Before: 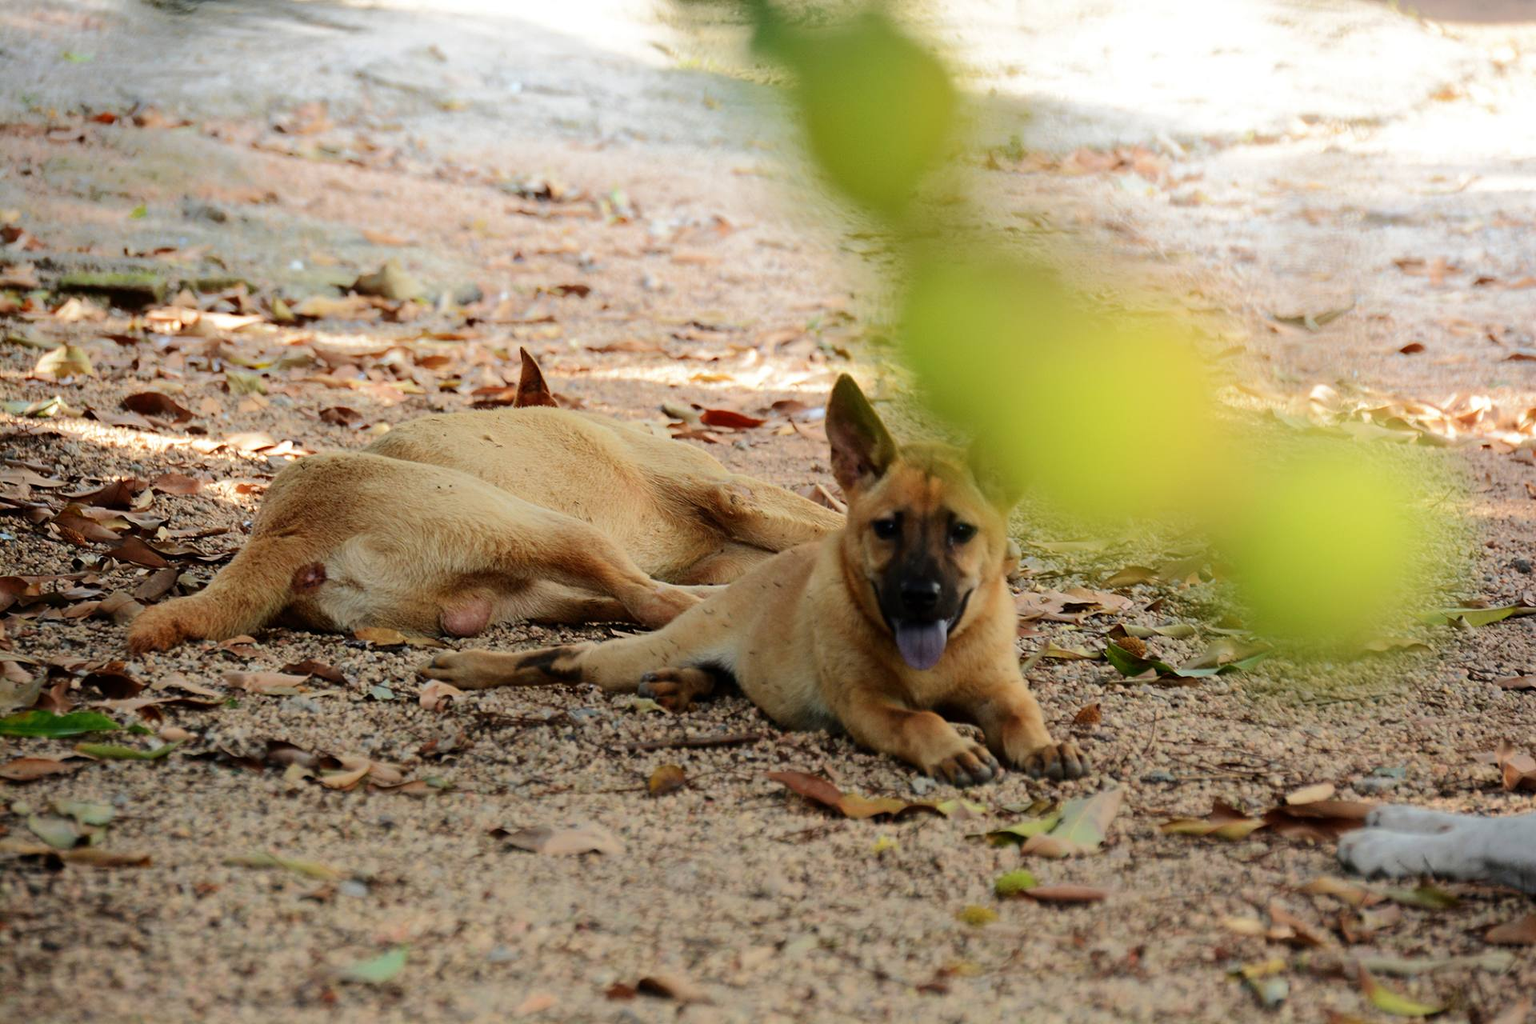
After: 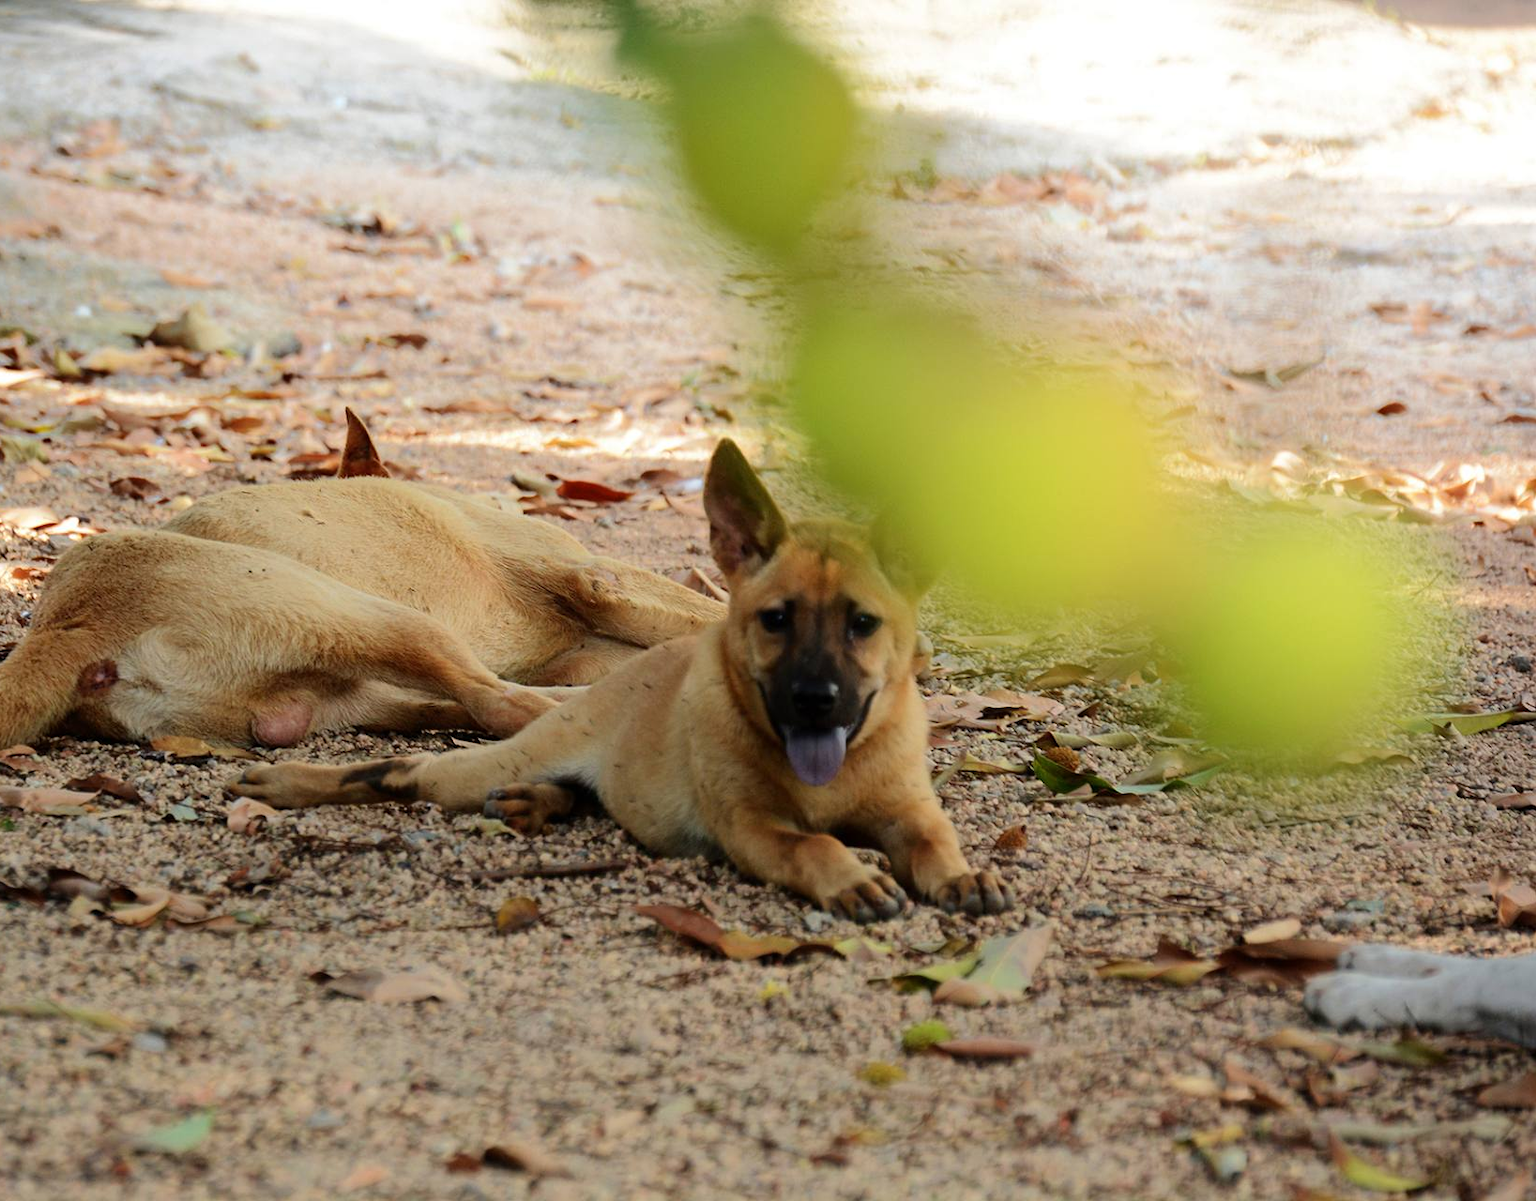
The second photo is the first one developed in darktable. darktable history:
crop and rotate: left 14.726%
